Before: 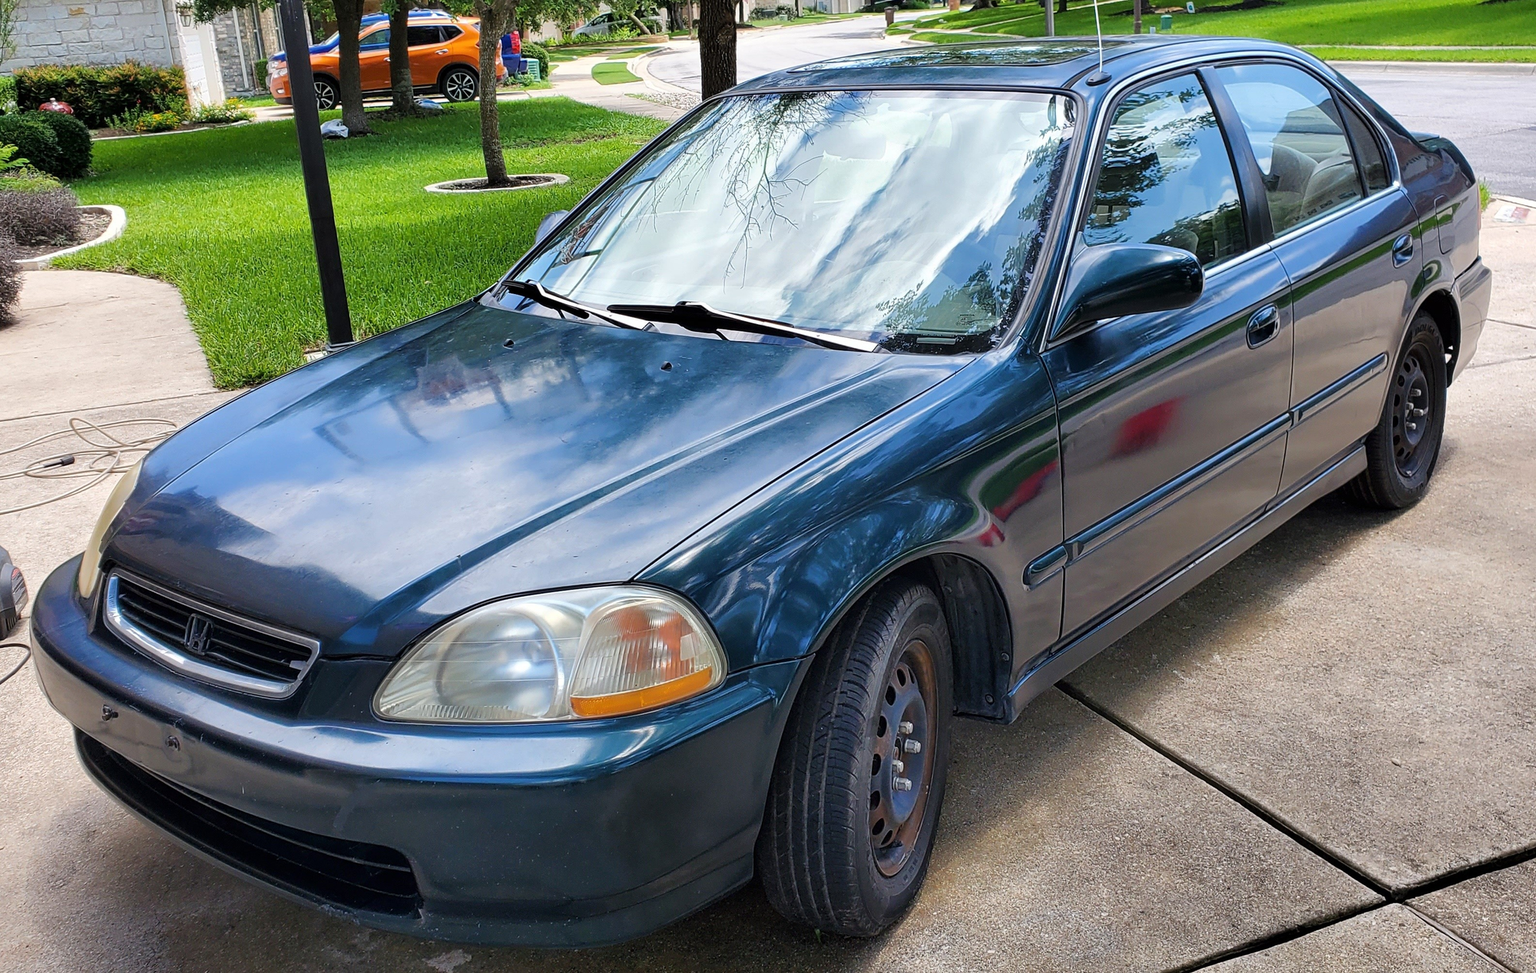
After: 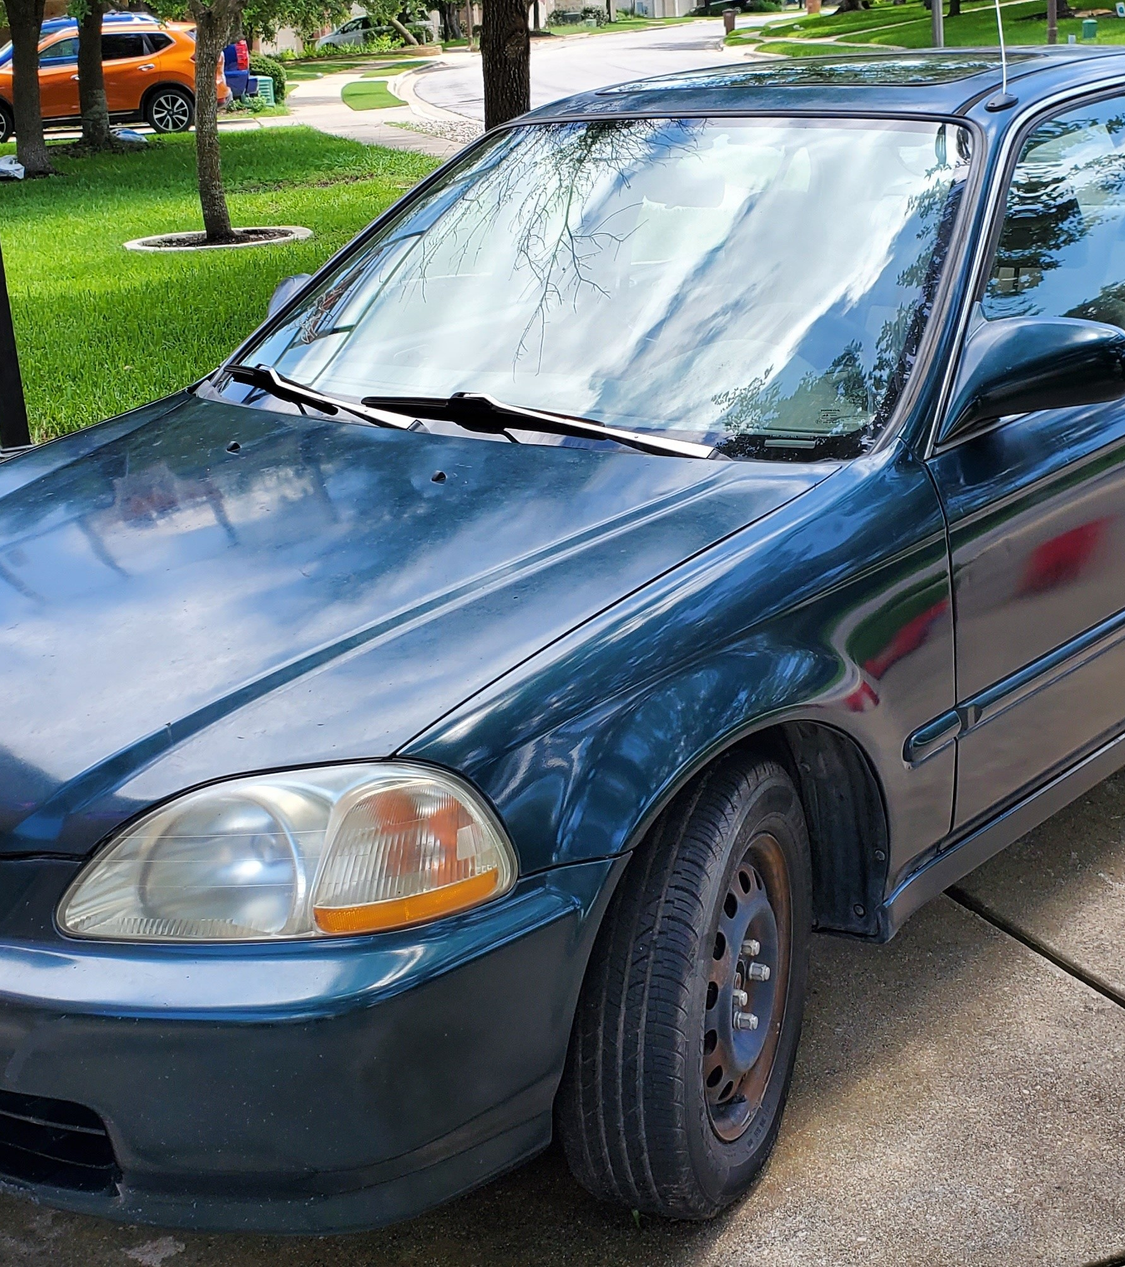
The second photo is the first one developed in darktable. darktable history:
crop: left 21.496%, right 22.254%
white balance: emerald 1
